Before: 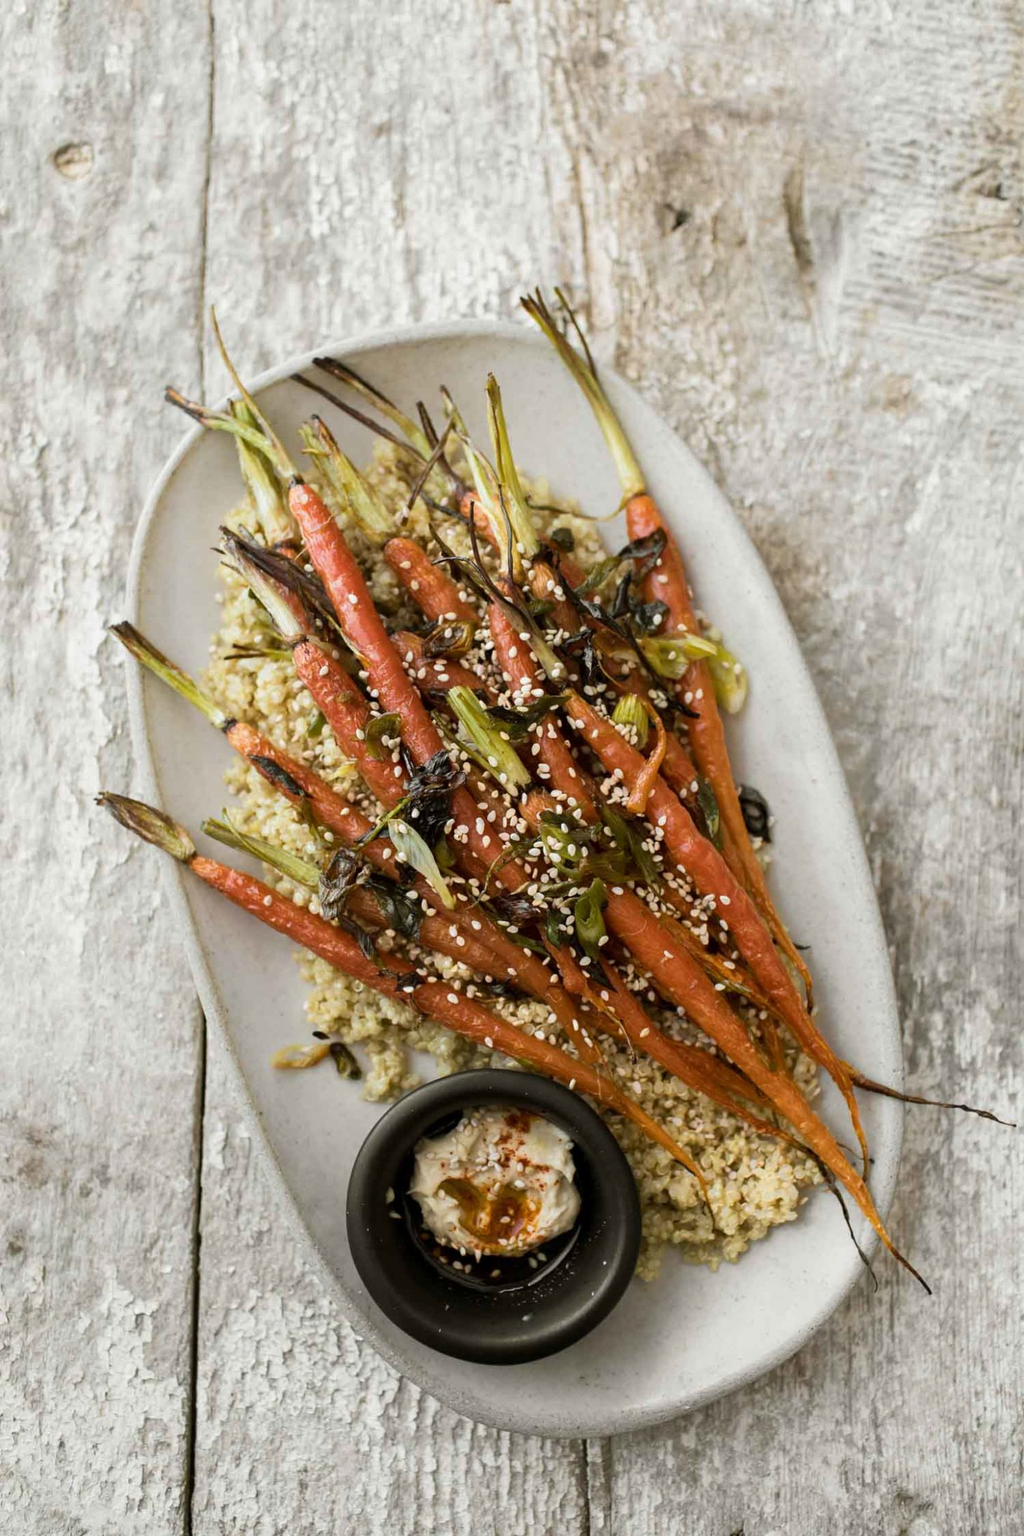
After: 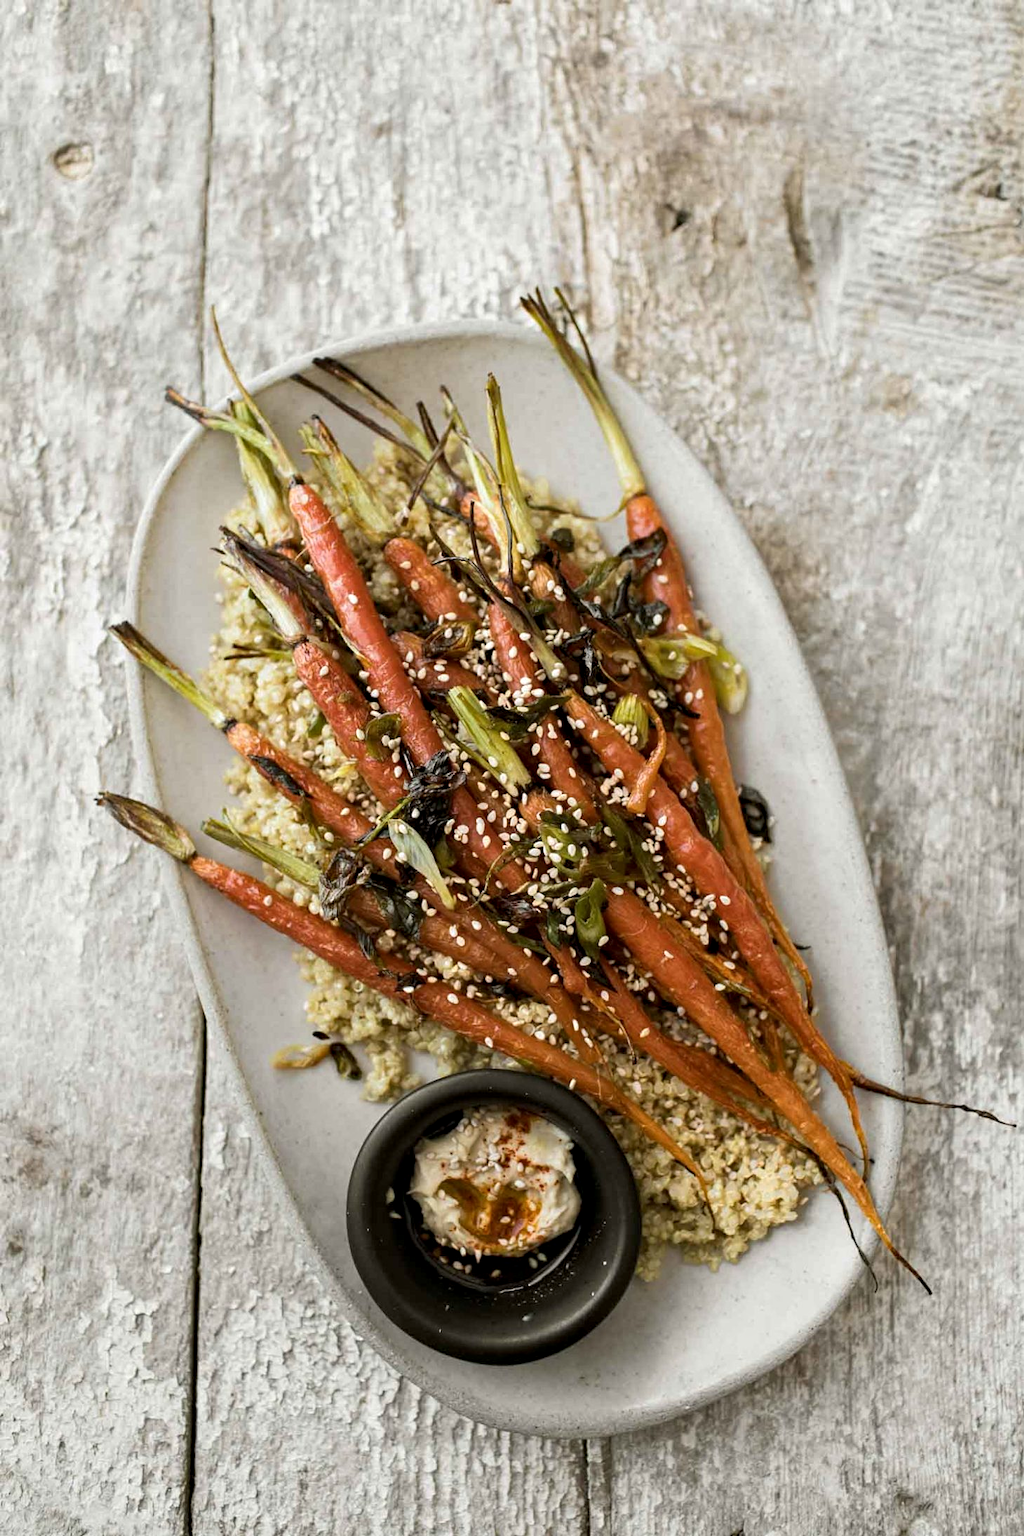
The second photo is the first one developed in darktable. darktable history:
contrast equalizer: y [[0.5, 0.542, 0.583, 0.625, 0.667, 0.708], [0.5 ×6], [0.5 ×6], [0 ×6], [0 ×6]], mix 0.316
